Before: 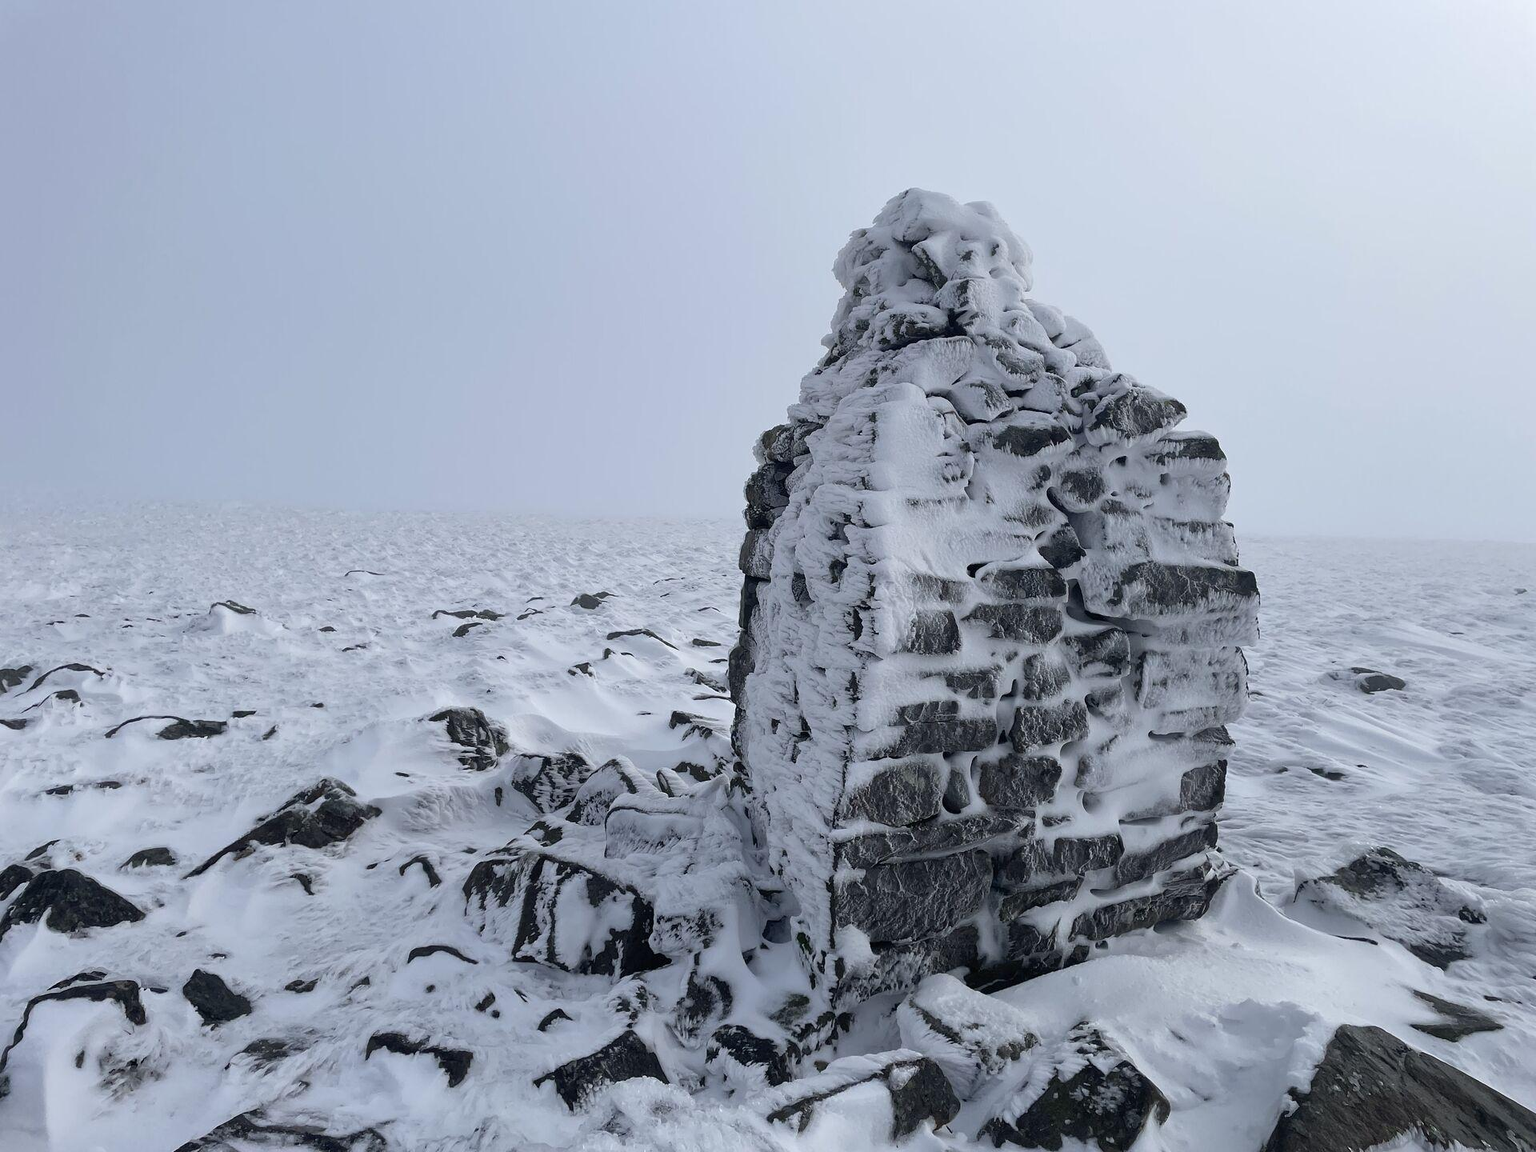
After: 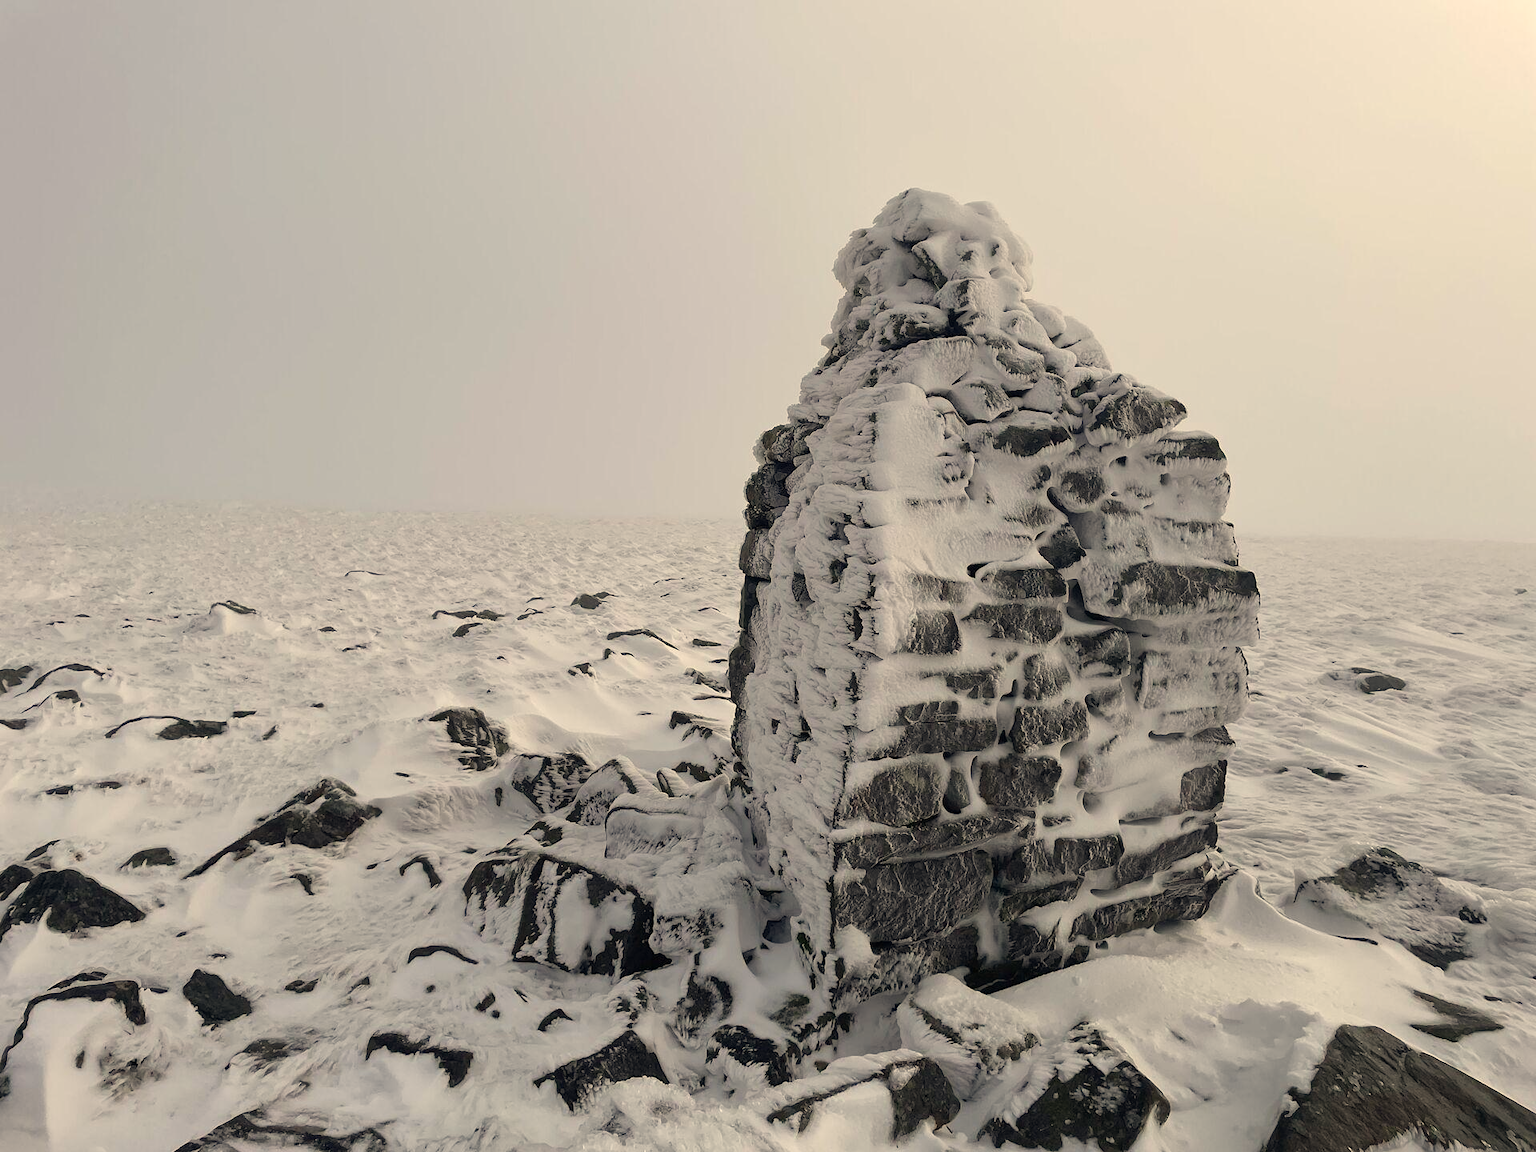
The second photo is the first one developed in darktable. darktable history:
white balance: red 1.123, blue 0.83
exposure: compensate highlight preservation false
